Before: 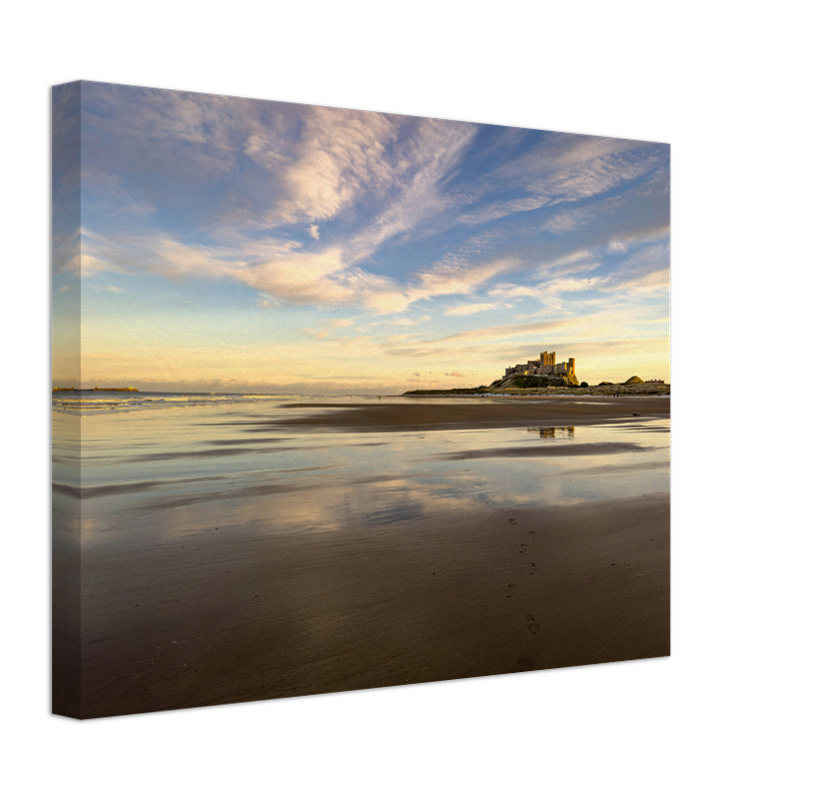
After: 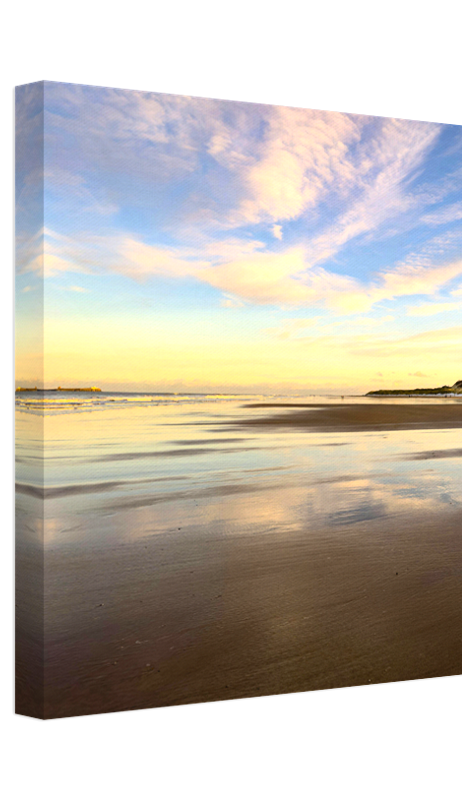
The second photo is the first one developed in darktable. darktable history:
exposure: exposure 0.462 EV, compensate highlight preservation false
contrast brightness saturation: contrast 0.197, brightness 0.158, saturation 0.222
crop: left 4.644%, right 38.605%
